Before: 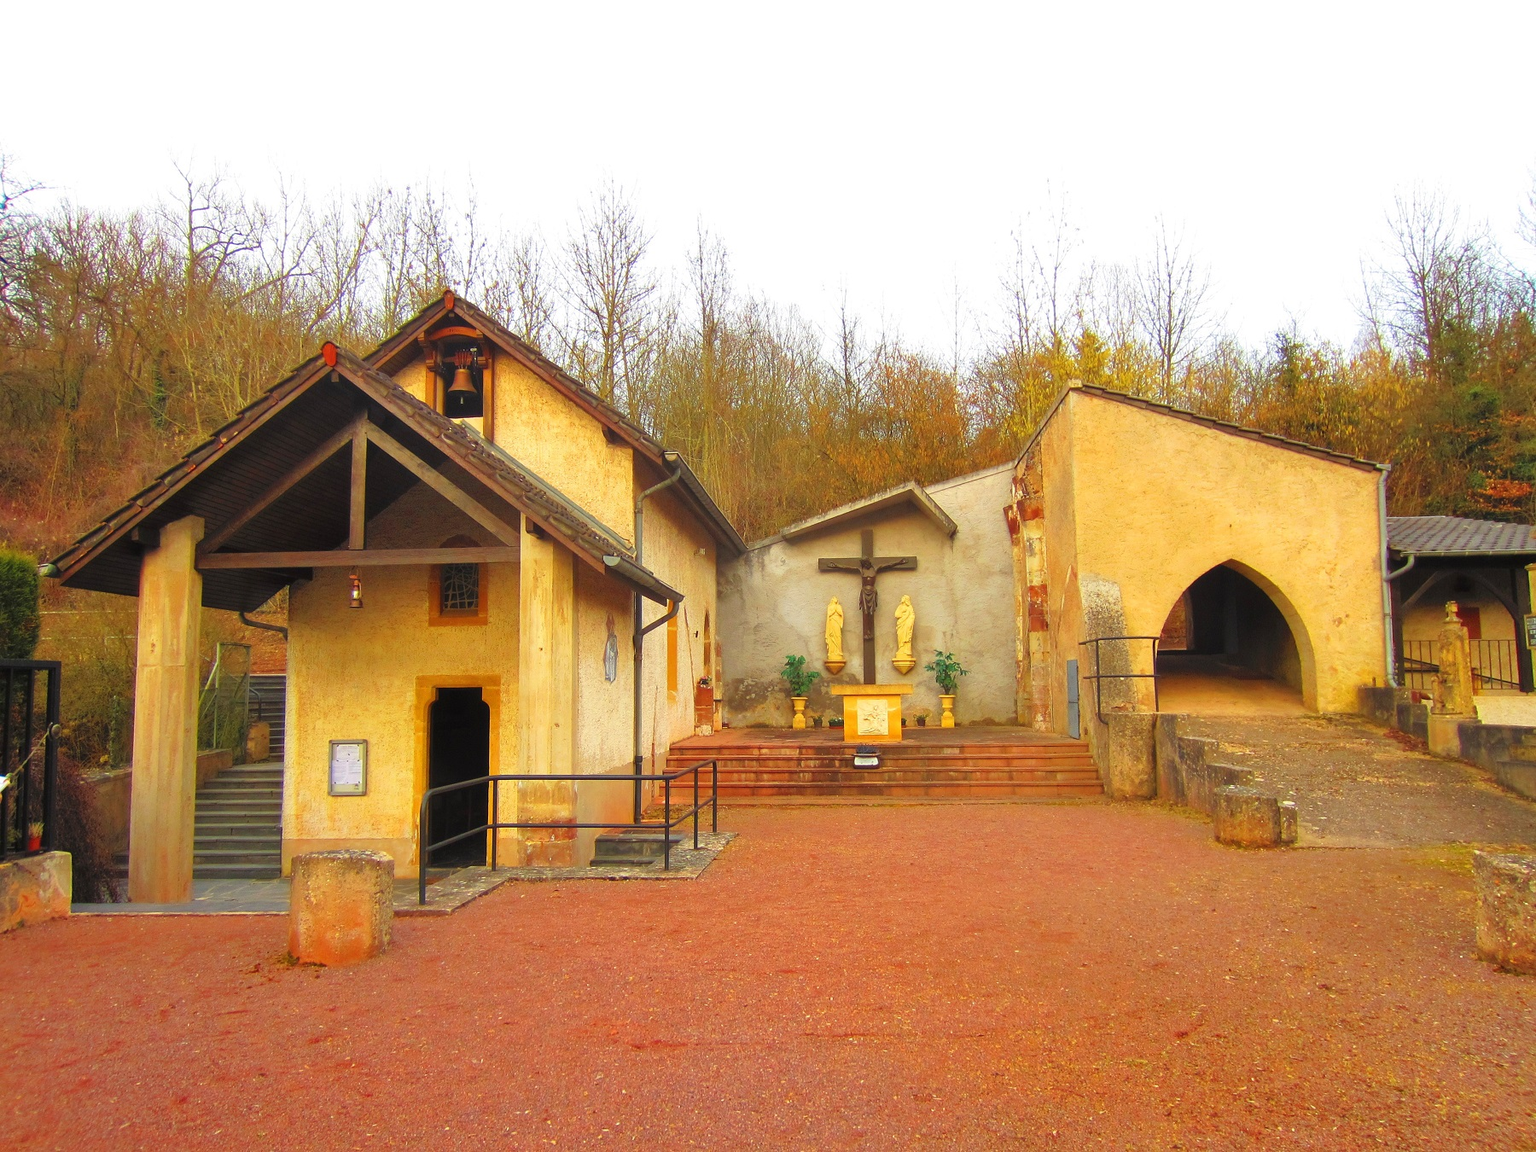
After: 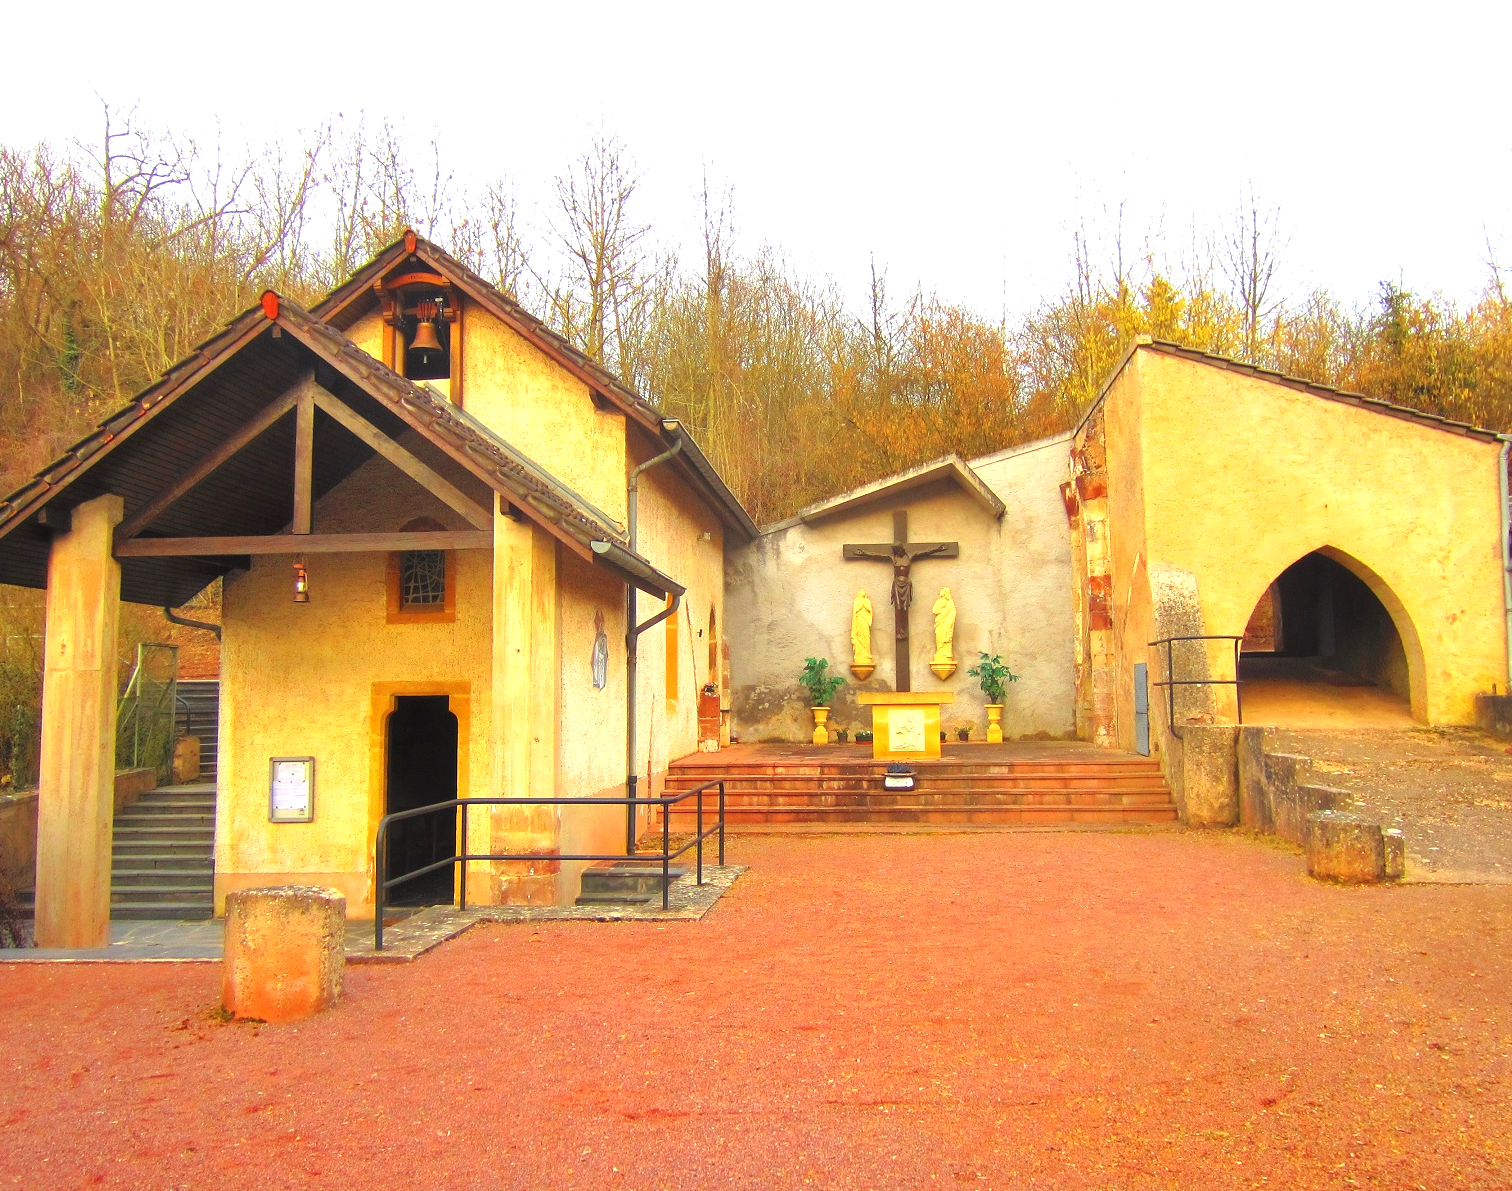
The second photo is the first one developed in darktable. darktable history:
haze removal: compatibility mode true, adaptive false
exposure: exposure 0.6 EV, compensate highlight preservation false
tone equalizer: on, module defaults
crop: left 6.446%, top 8.188%, right 9.538%, bottom 3.548%
